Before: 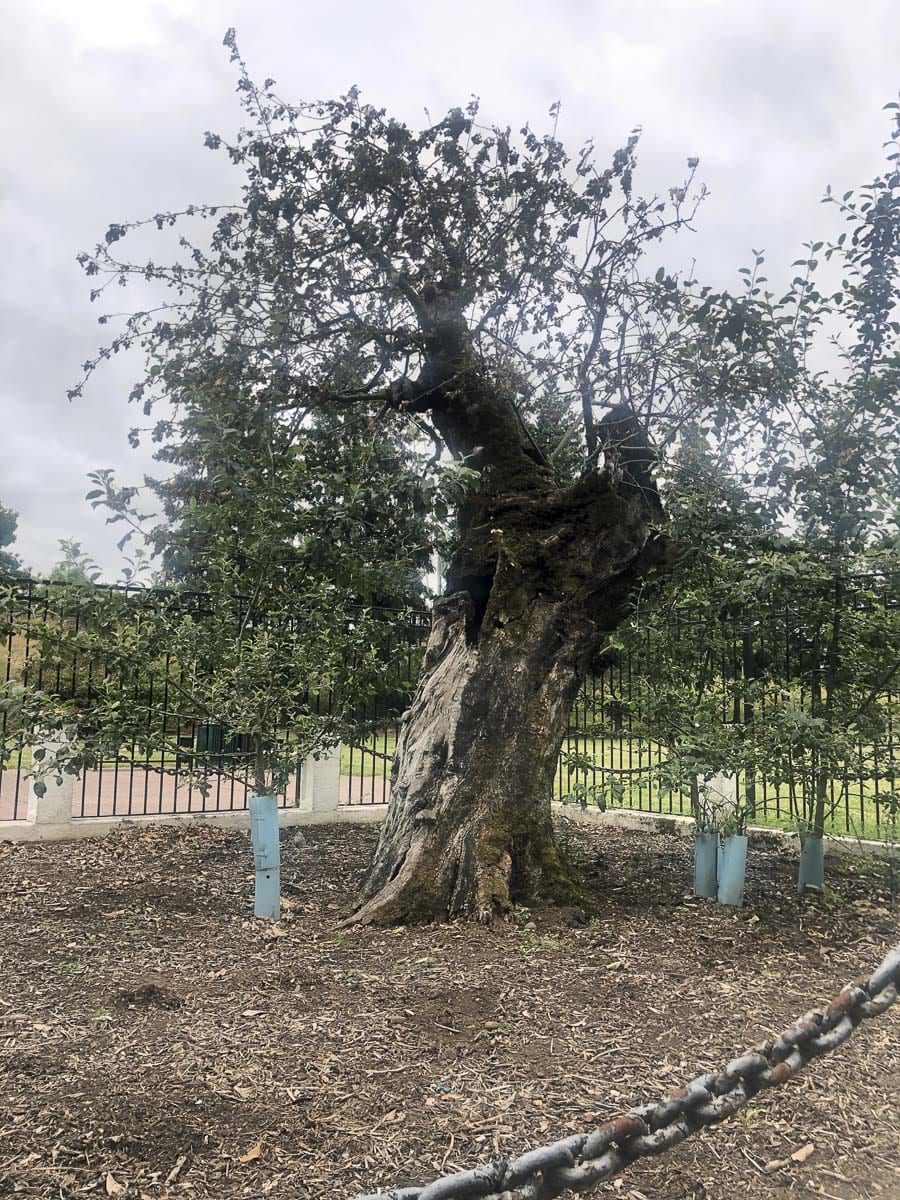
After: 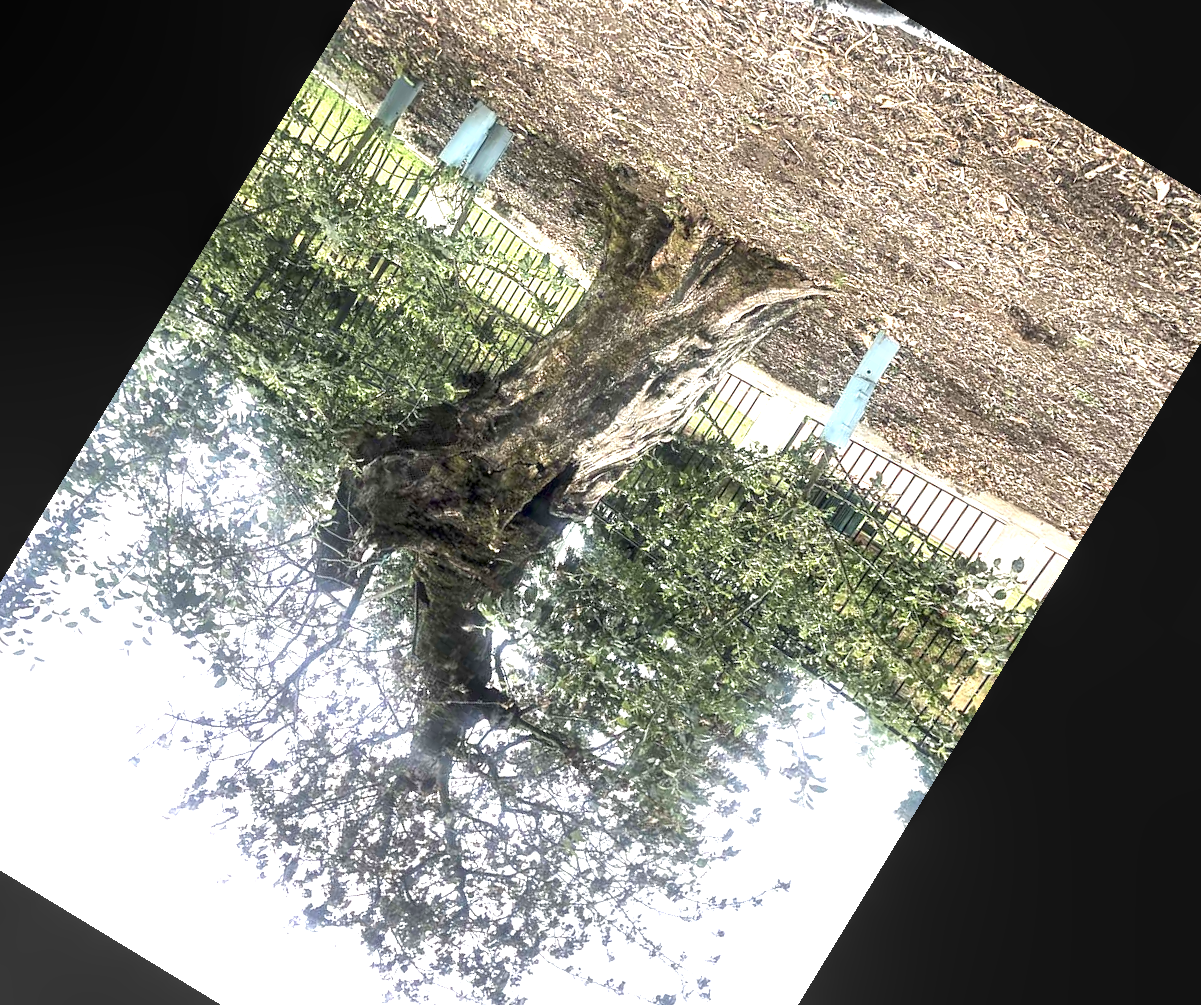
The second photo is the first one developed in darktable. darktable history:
exposure: black level correction 0, exposure 1.5 EV, compensate exposure bias true, compensate highlight preservation false
crop and rotate: angle 148.68°, left 9.111%, top 15.603%, right 4.588%, bottom 17.041%
local contrast: on, module defaults
